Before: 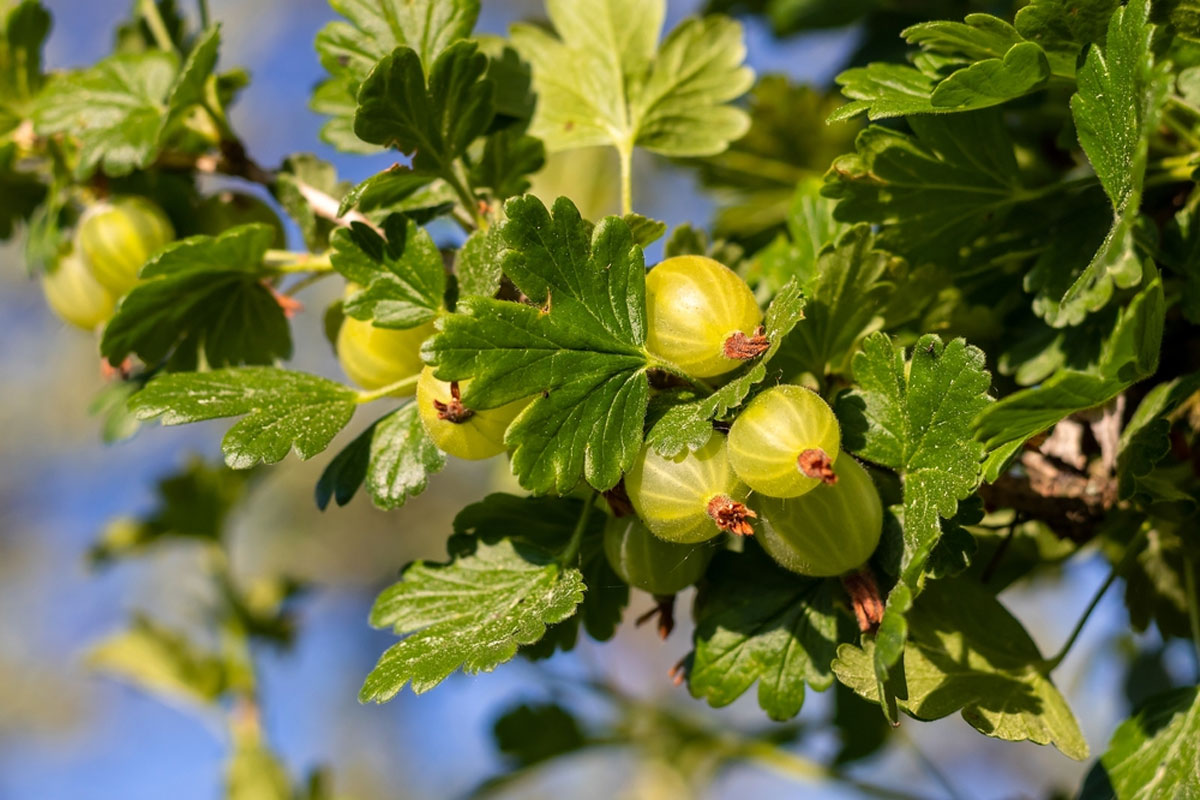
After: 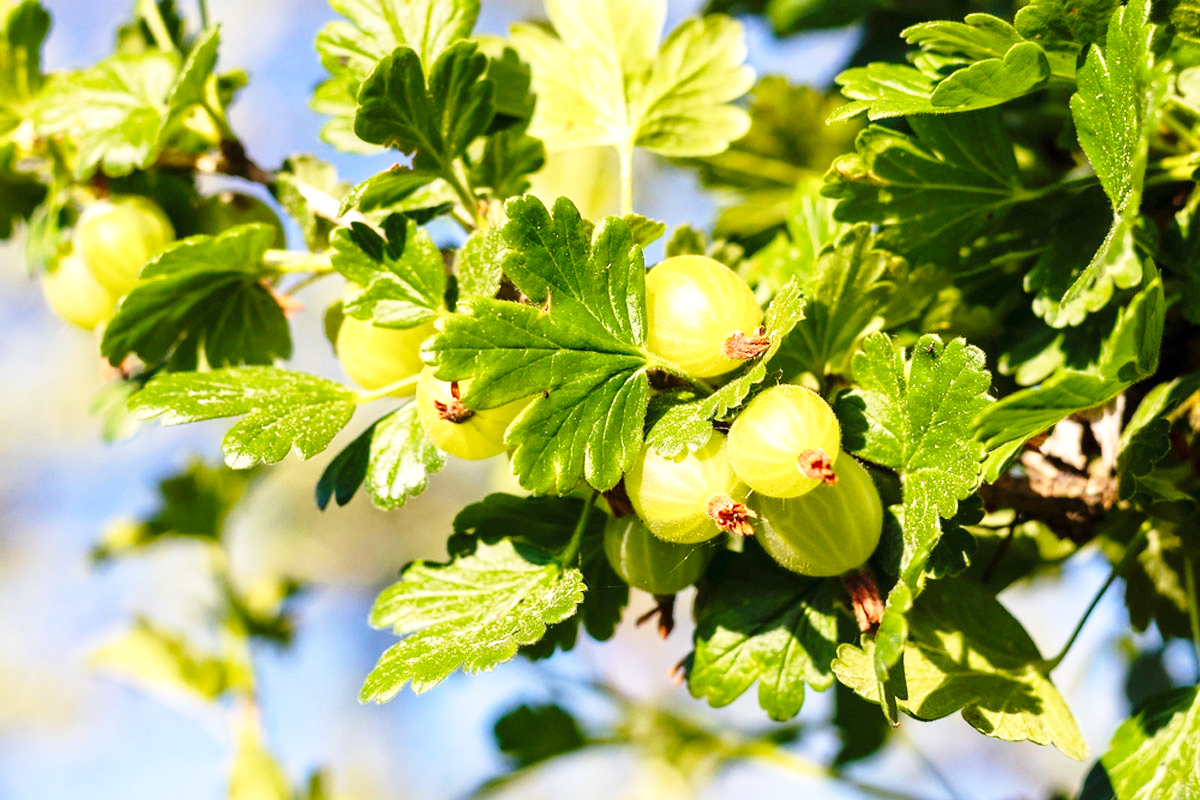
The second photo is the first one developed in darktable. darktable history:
exposure: black level correction 0, exposure 0.7 EV, compensate exposure bias true, compensate highlight preservation false
base curve: curves: ch0 [(0, 0) (0.028, 0.03) (0.121, 0.232) (0.46, 0.748) (0.859, 0.968) (1, 1)], preserve colors none
